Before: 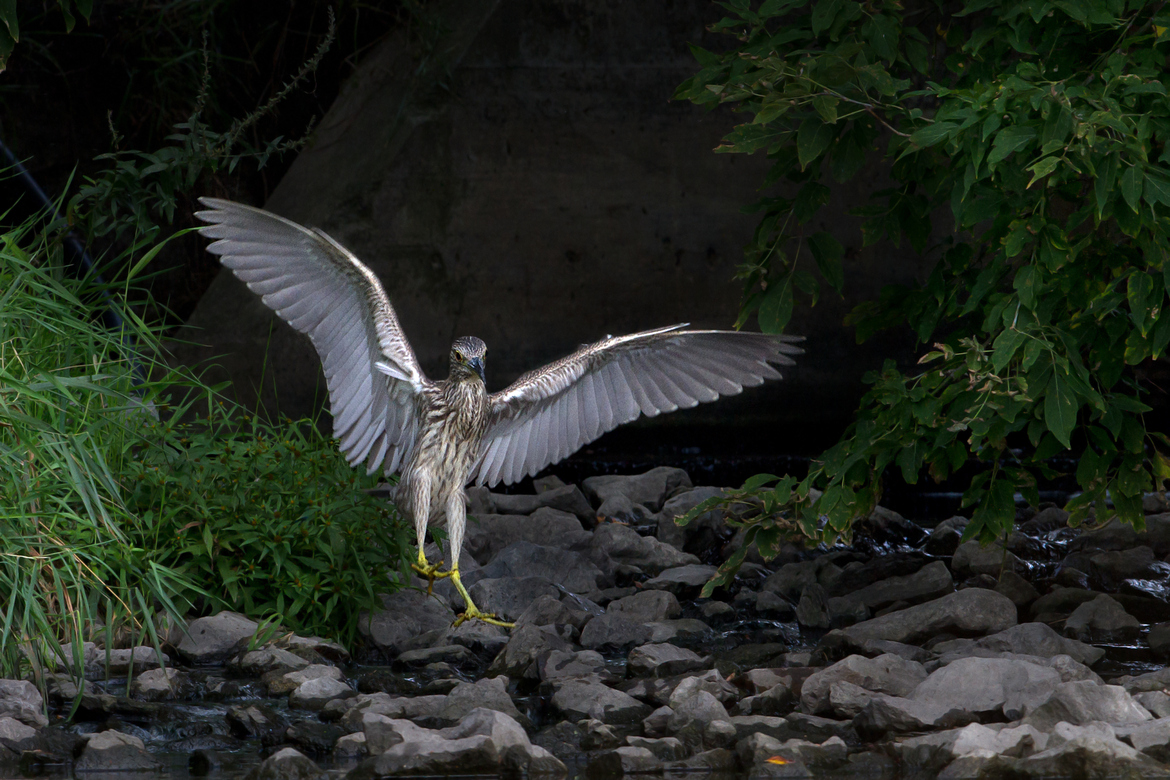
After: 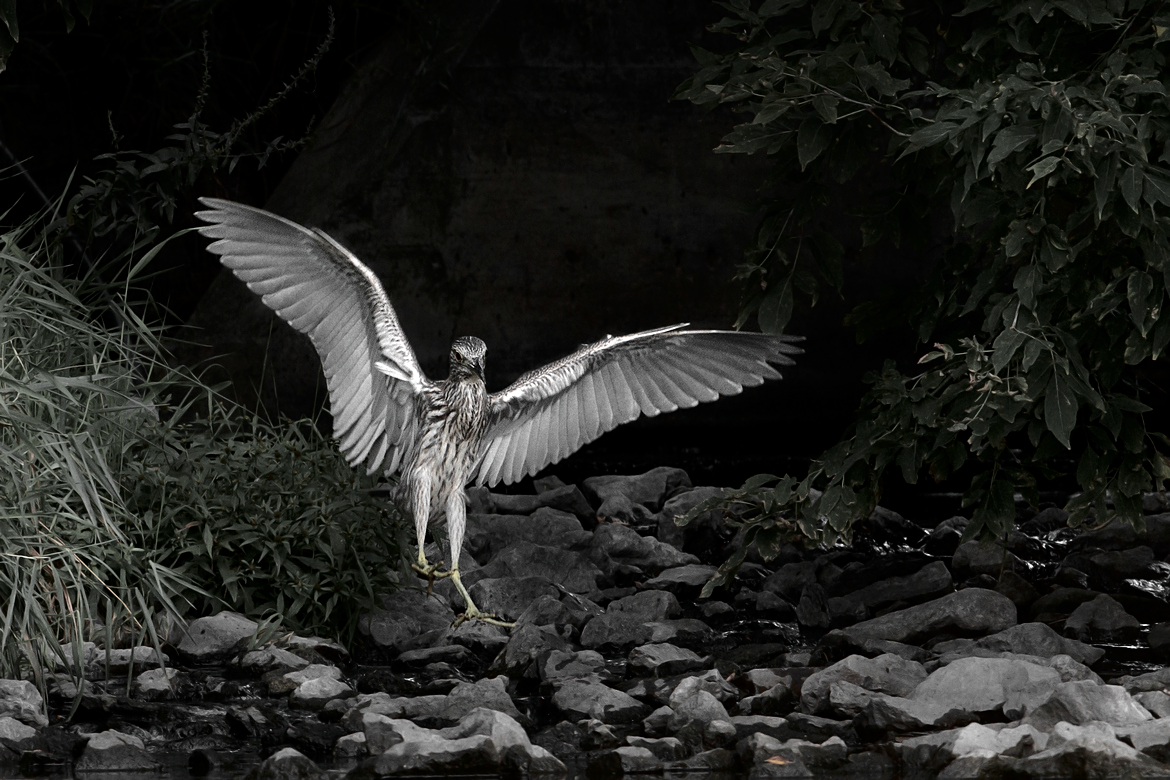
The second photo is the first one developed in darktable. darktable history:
tone curve: curves: ch0 [(0.003, 0) (0.066, 0.023) (0.149, 0.094) (0.264, 0.238) (0.395, 0.421) (0.517, 0.56) (0.688, 0.743) (0.813, 0.846) (1, 1)]; ch1 [(0, 0) (0.164, 0.115) (0.337, 0.332) (0.39, 0.398) (0.464, 0.461) (0.501, 0.5) (0.521, 0.535) (0.571, 0.588) (0.652, 0.681) (0.733, 0.749) (0.811, 0.796) (1, 1)]; ch2 [(0, 0) (0.337, 0.382) (0.464, 0.476) (0.501, 0.502) (0.527, 0.54) (0.556, 0.567) (0.6, 0.59) (0.687, 0.675) (1, 1)], color space Lab, independent channels, preserve colors none
color zones: curves: ch0 [(0, 0.613) (0.01, 0.613) (0.245, 0.448) (0.498, 0.529) (0.642, 0.665) (0.879, 0.777) (0.99, 0.613)]; ch1 [(0, 0.035) (0.121, 0.189) (0.259, 0.197) (0.415, 0.061) (0.589, 0.022) (0.732, 0.022) (0.857, 0.026) (0.991, 0.053)]
sharpen: amount 0.2
